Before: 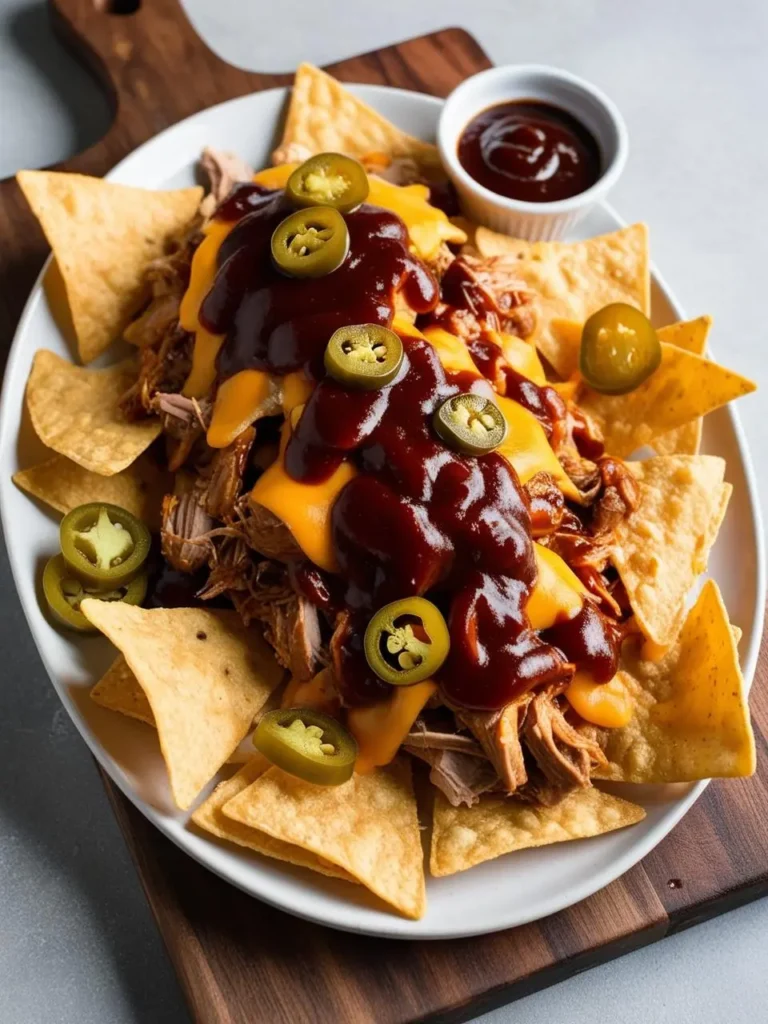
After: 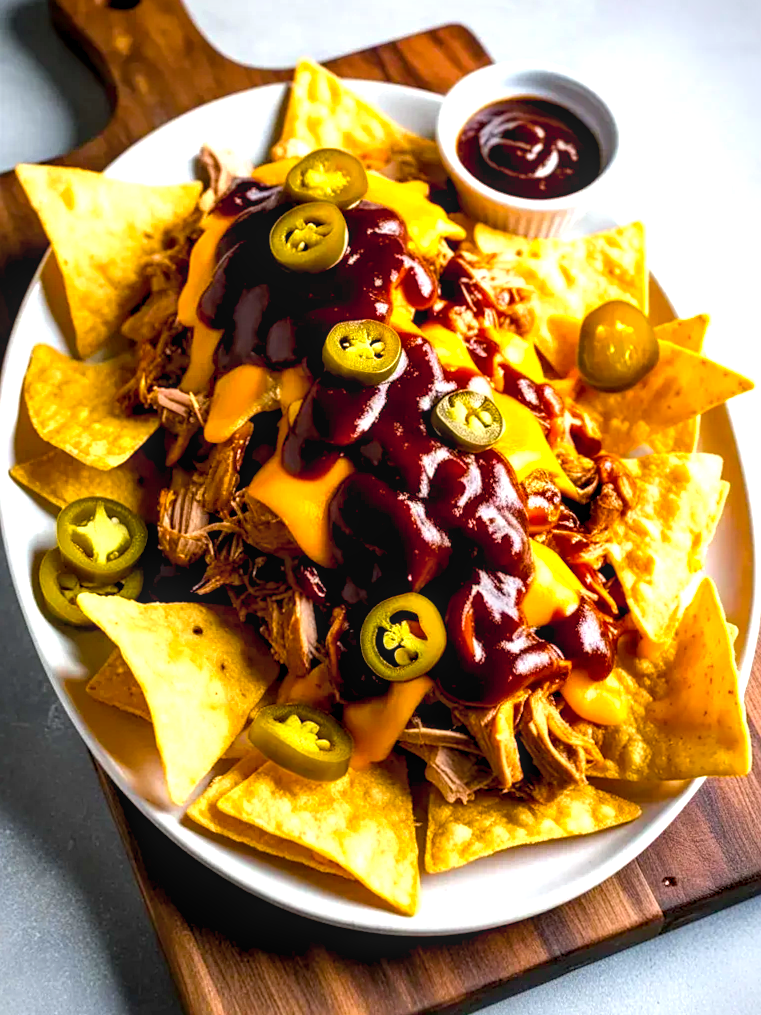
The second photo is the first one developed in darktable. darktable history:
crop and rotate: angle -0.346°
sharpen: amount 0.215
color correction: highlights b* 0.015
exposure: black level correction 0.001, exposure 0.498 EV, compensate highlight preservation false
color balance rgb: global offset › luminance -0.857%, linear chroma grading › shadows 10.411%, linear chroma grading › highlights 11.069%, linear chroma grading › global chroma 14.874%, linear chroma grading › mid-tones 14.731%, perceptual saturation grading › global saturation 2.526%, perceptual brilliance grading › highlights 9.682%, perceptual brilliance grading › mid-tones 5.536%, global vibrance 20%
local contrast: on, module defaults
vignetting: fall-off start 100.92%, fall-off radius 65.16%, saturation 0.047, center (-0.035, 0.147), automatic ratio true
